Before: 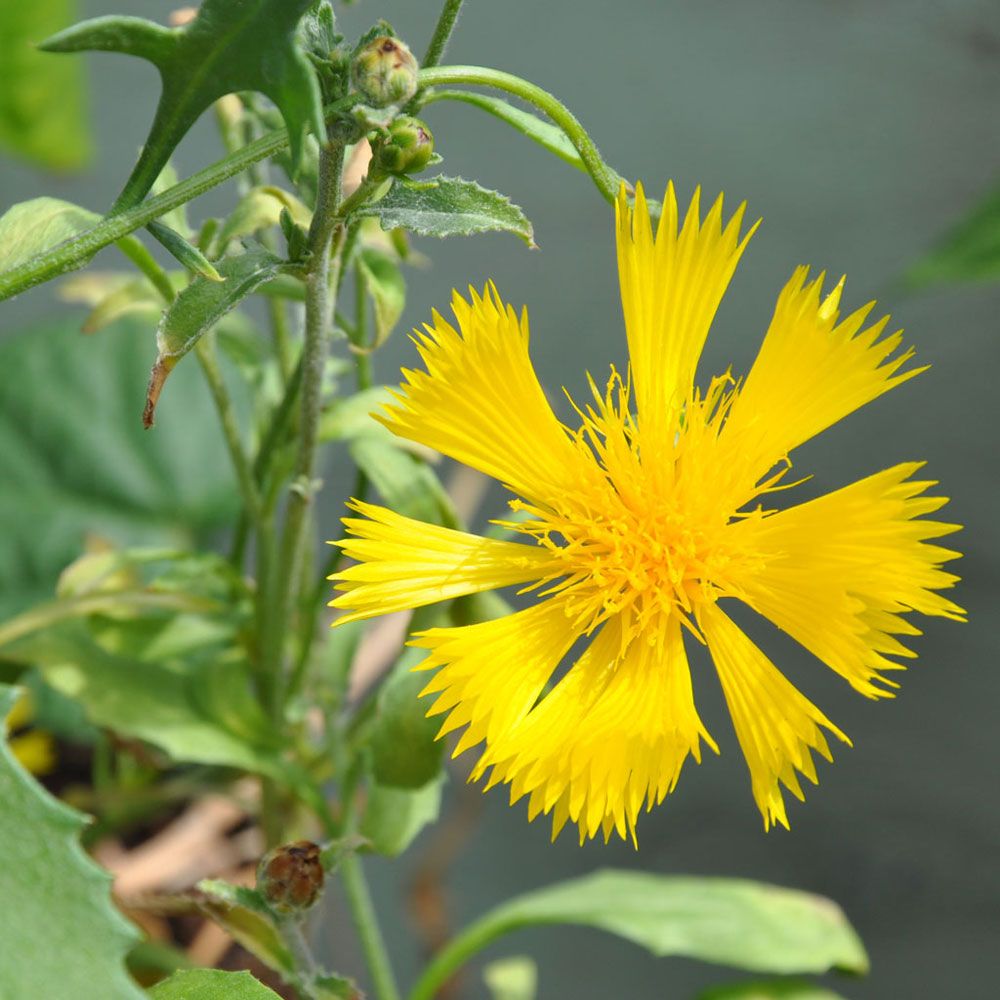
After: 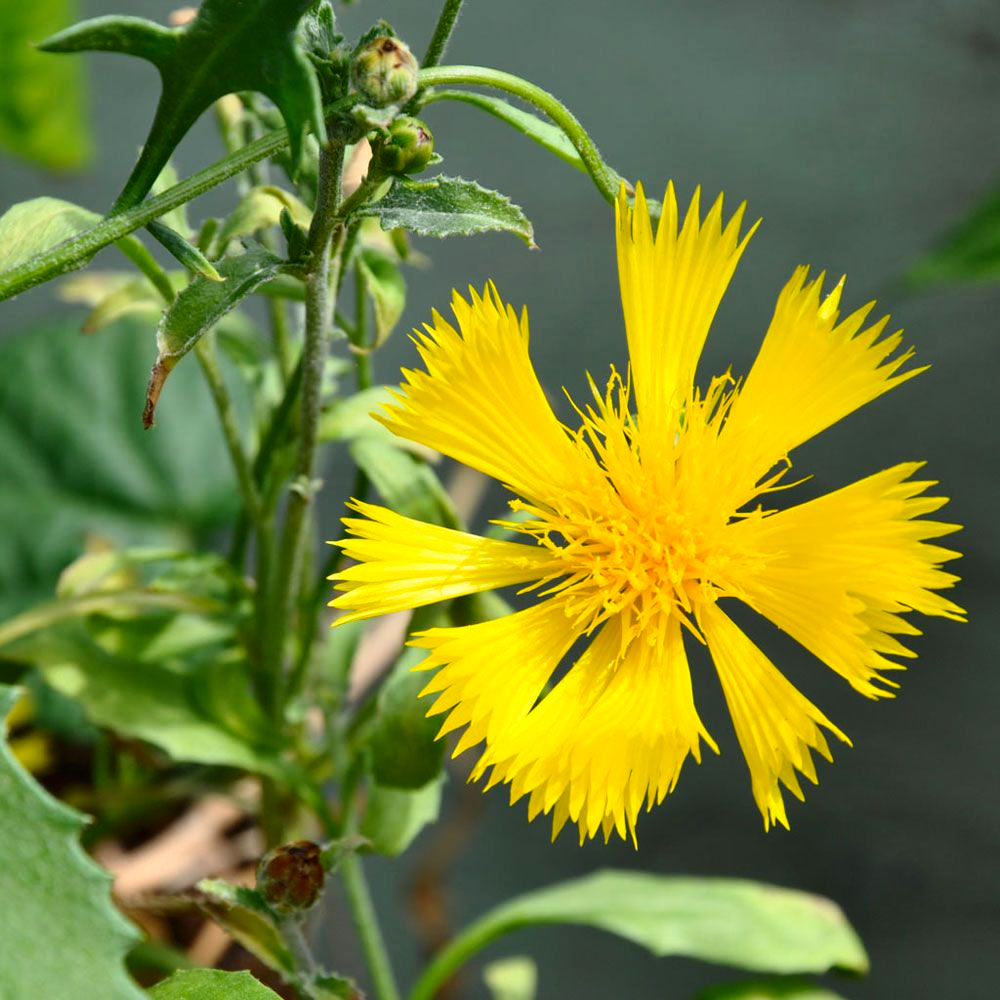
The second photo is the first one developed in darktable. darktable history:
contrast brightness saturation: contrast 0.204, brightness -0.112, saturation 0.101
shadows and highlights: shadows 35.69, highlights -34.99, soften with gaussian
